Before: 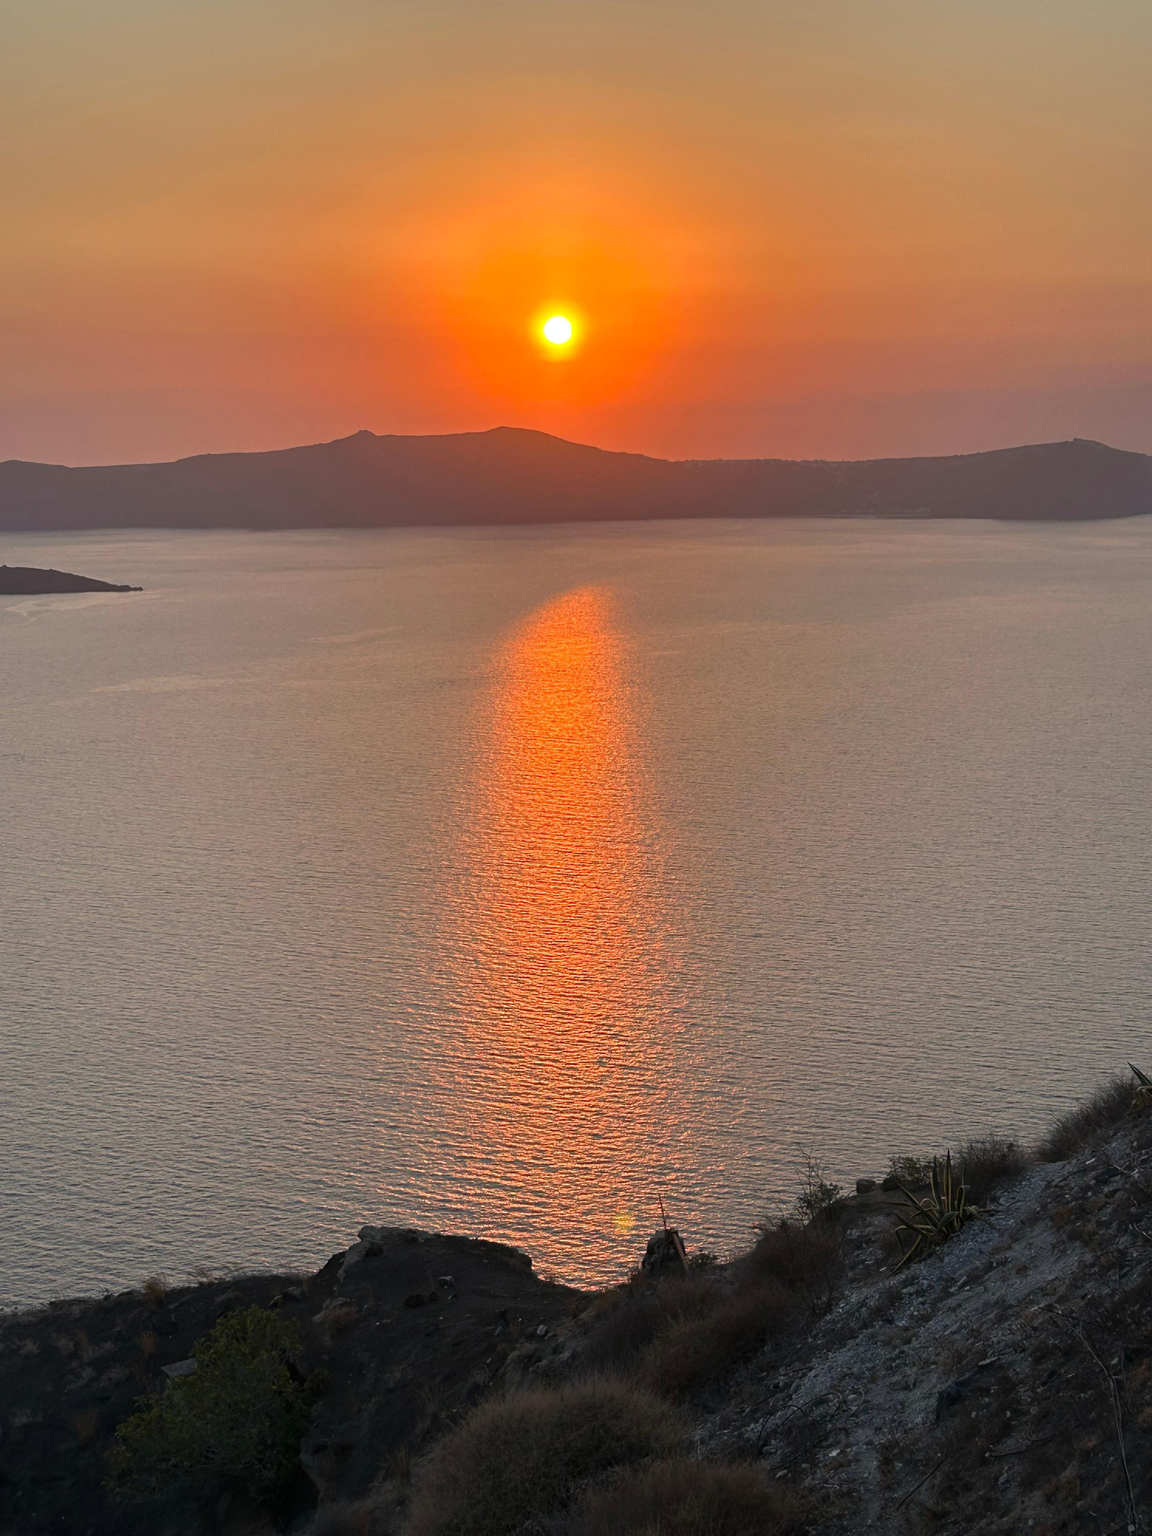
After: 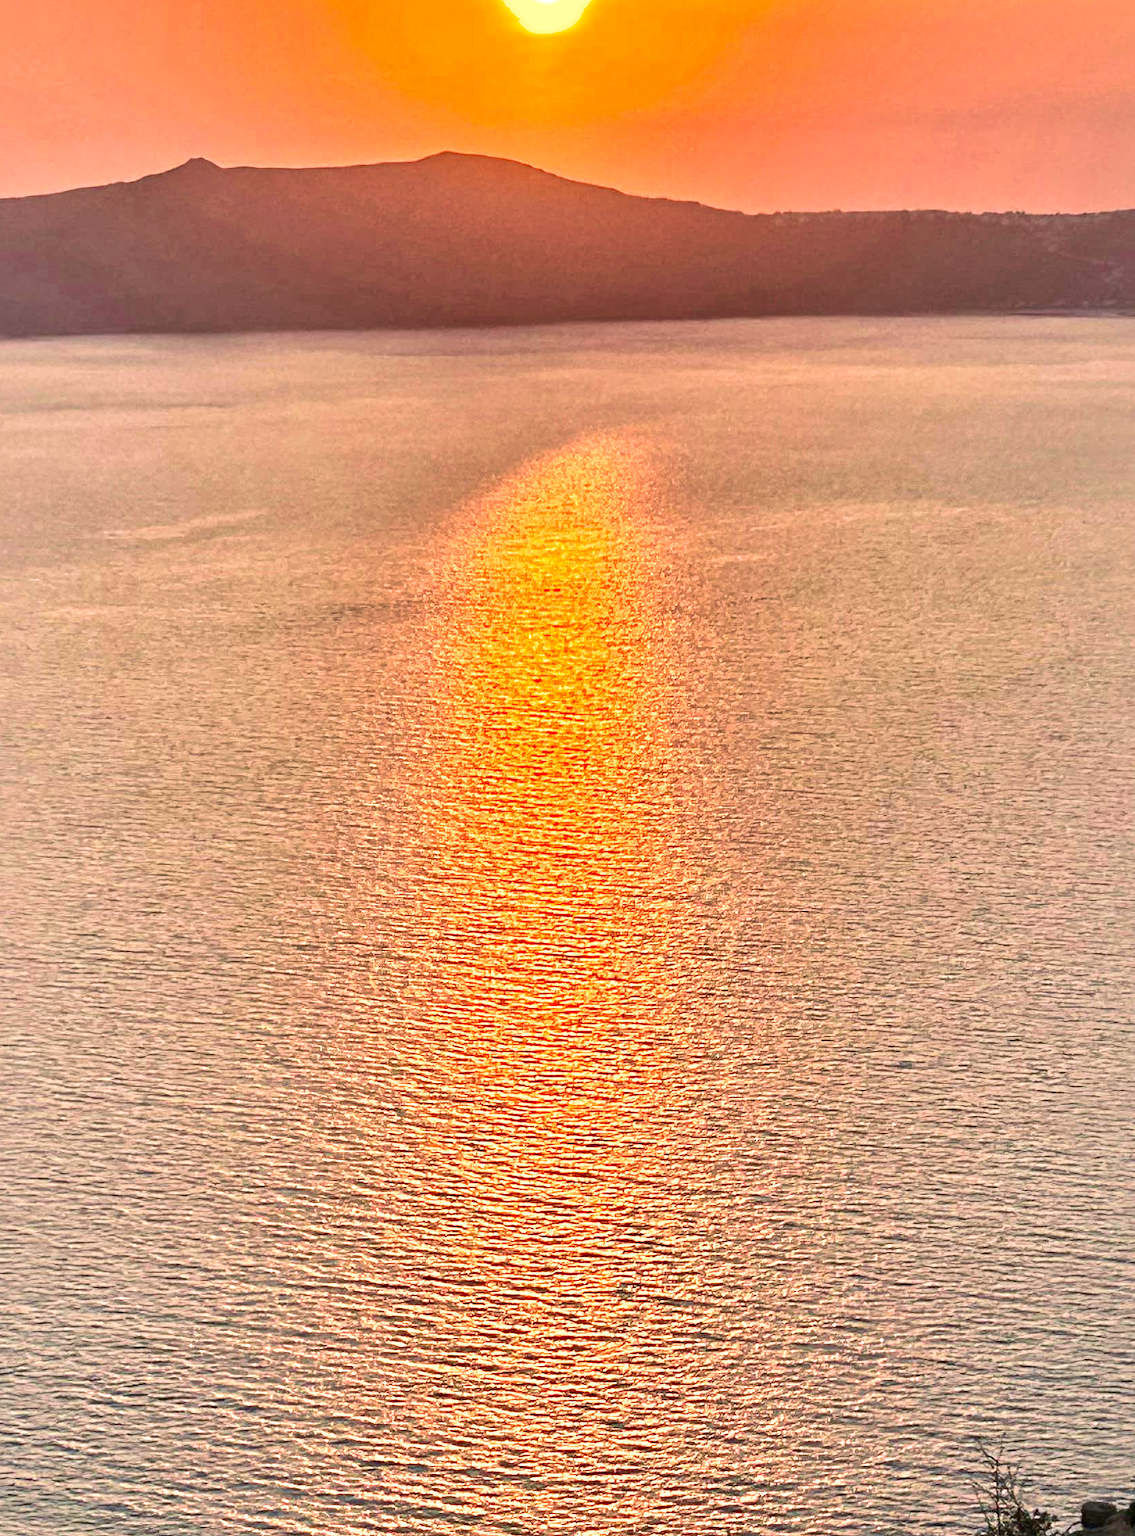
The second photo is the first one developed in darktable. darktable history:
local contrast: mode bilateral grid, contrast 19, coarseness 51, detail 119%, midtone range 0.2
crop and rotate: left 22.026%, top 22.285%, right 23.025%, bottom 21.983%
velvia: strength 40.54%
contrast equalizer: y [[0.586, 0.584, 0.576, 0.565, 0.552, 0.539], [0.5 ×6], [0.97, 0.959, 0.919, 0.859, 0.789, 0.717], [0 ×6], [0 ×6]]
contrast brightness saturation: contrast 0.274
exposure: exposure 0.927 EV, compensate highlight preservation false
shadows and highlights: highlights color adjustment 49.15%
